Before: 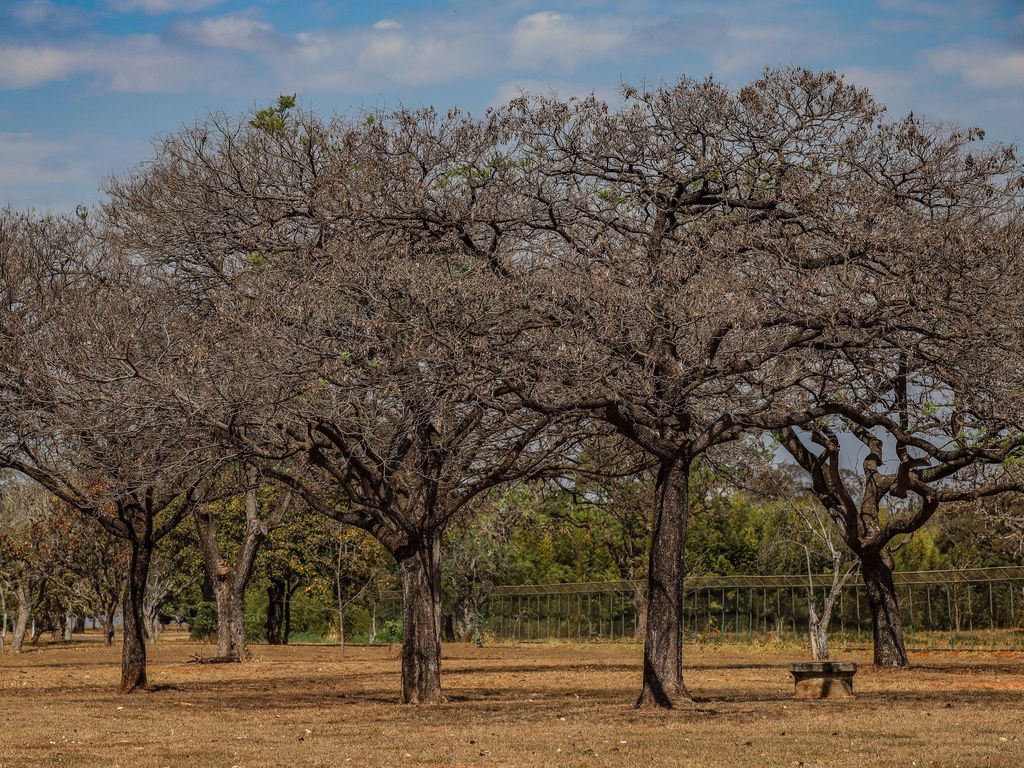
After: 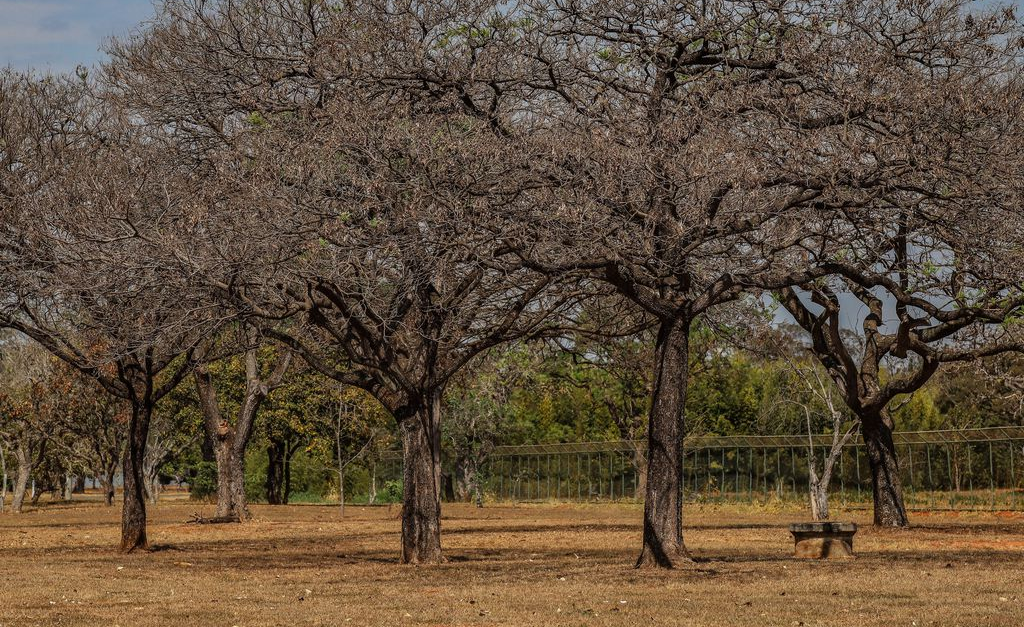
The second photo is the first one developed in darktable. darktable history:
crop and rotate: top 18.332%
